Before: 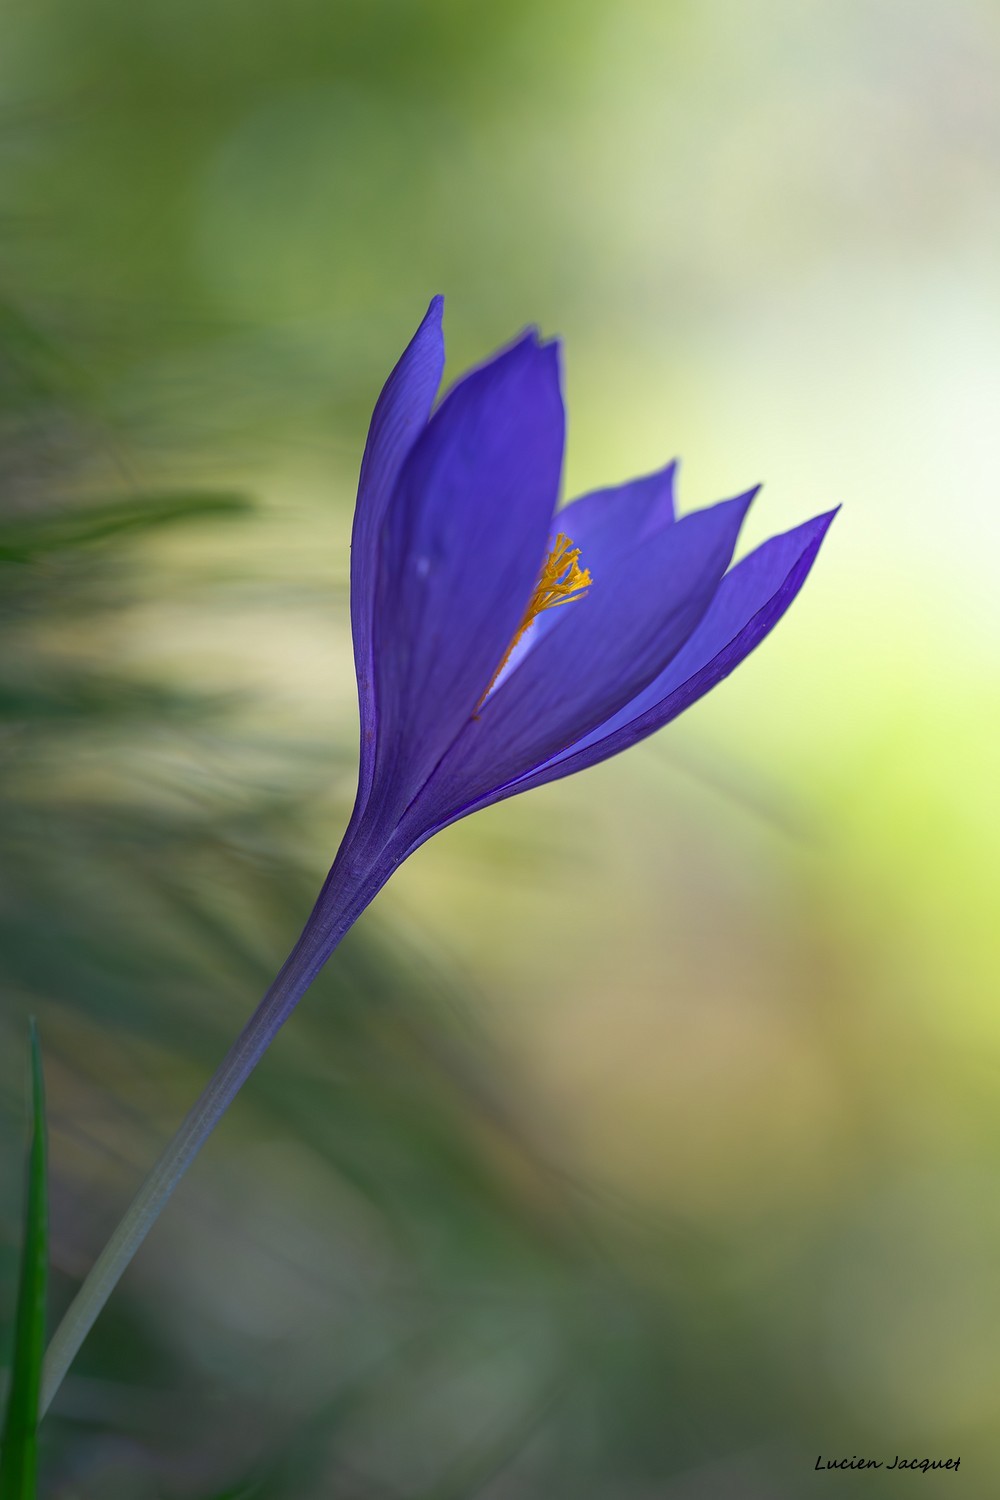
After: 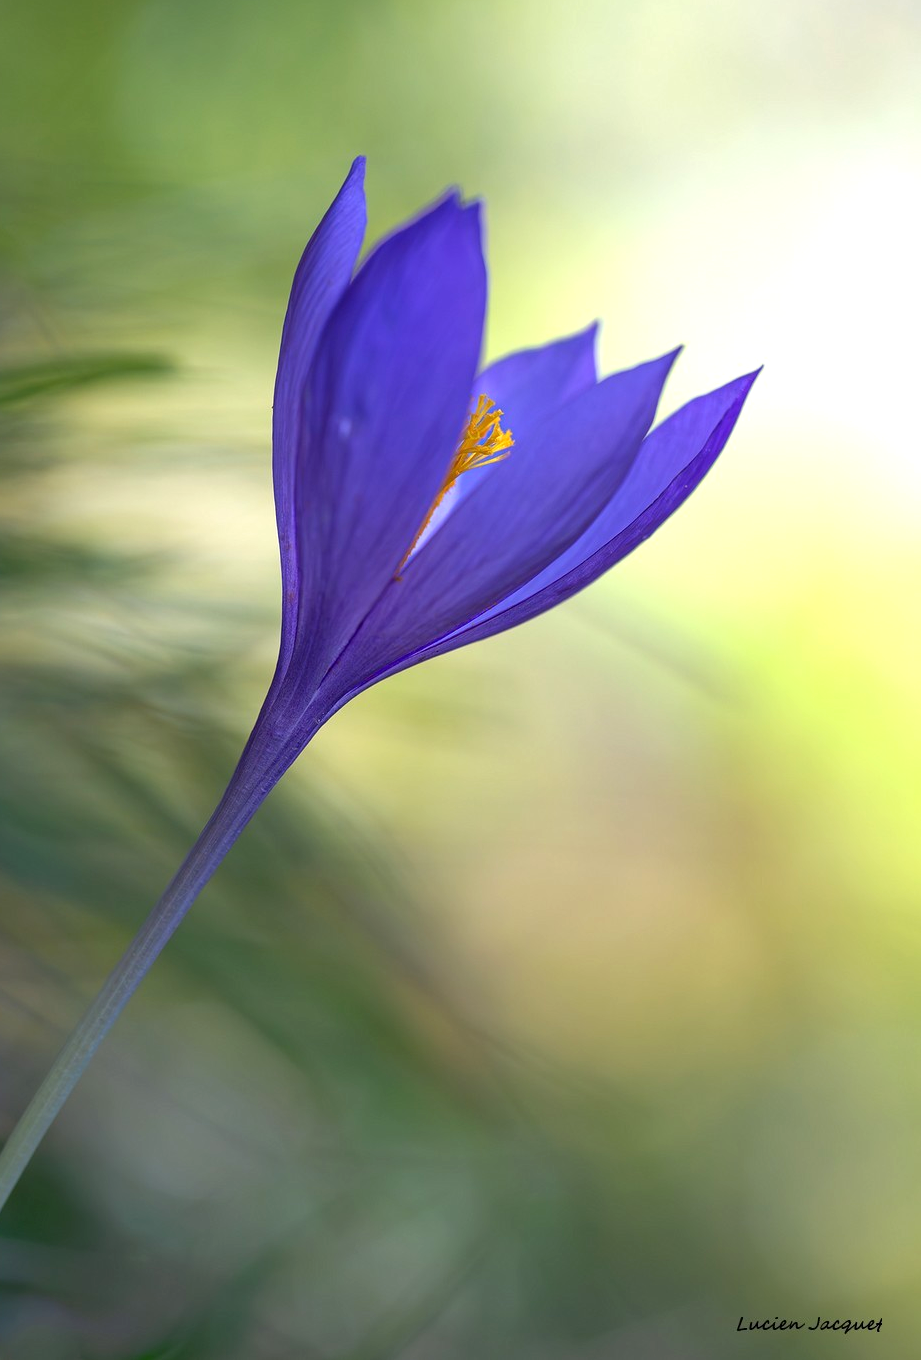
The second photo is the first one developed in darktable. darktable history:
exposure: black level correction 0.001, exposure 0.499 EV, compensate highlight preservation false
crop and rotate: left 7.807%, top 9.293%
